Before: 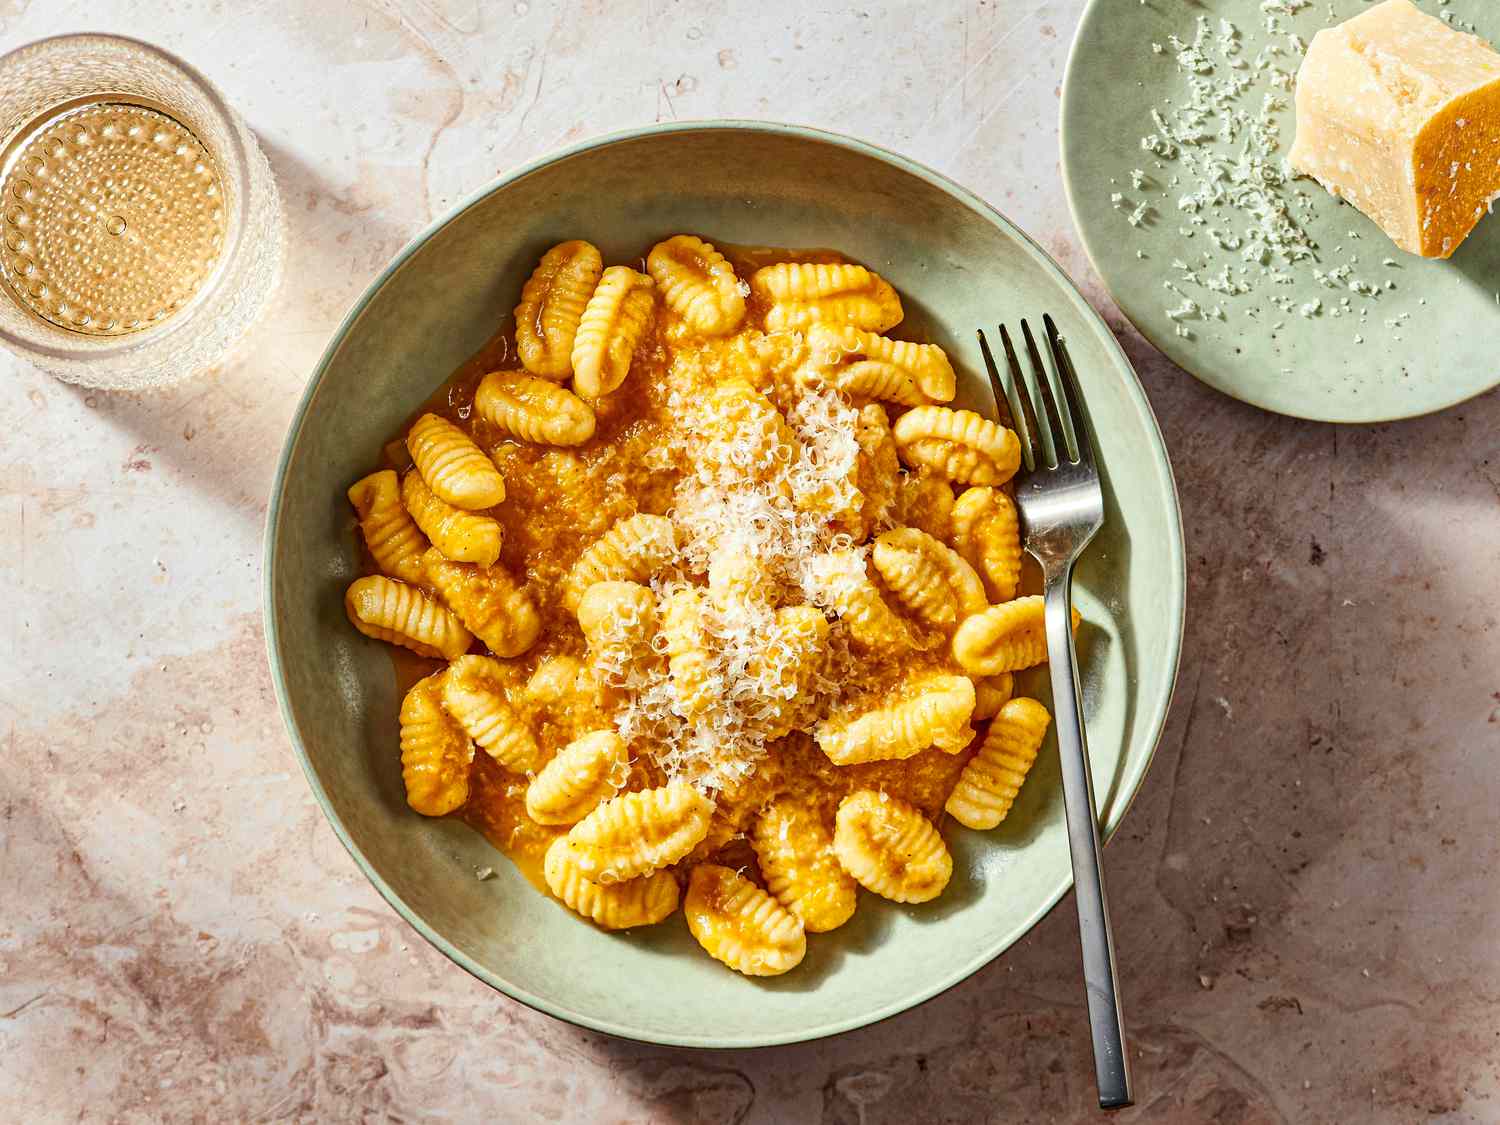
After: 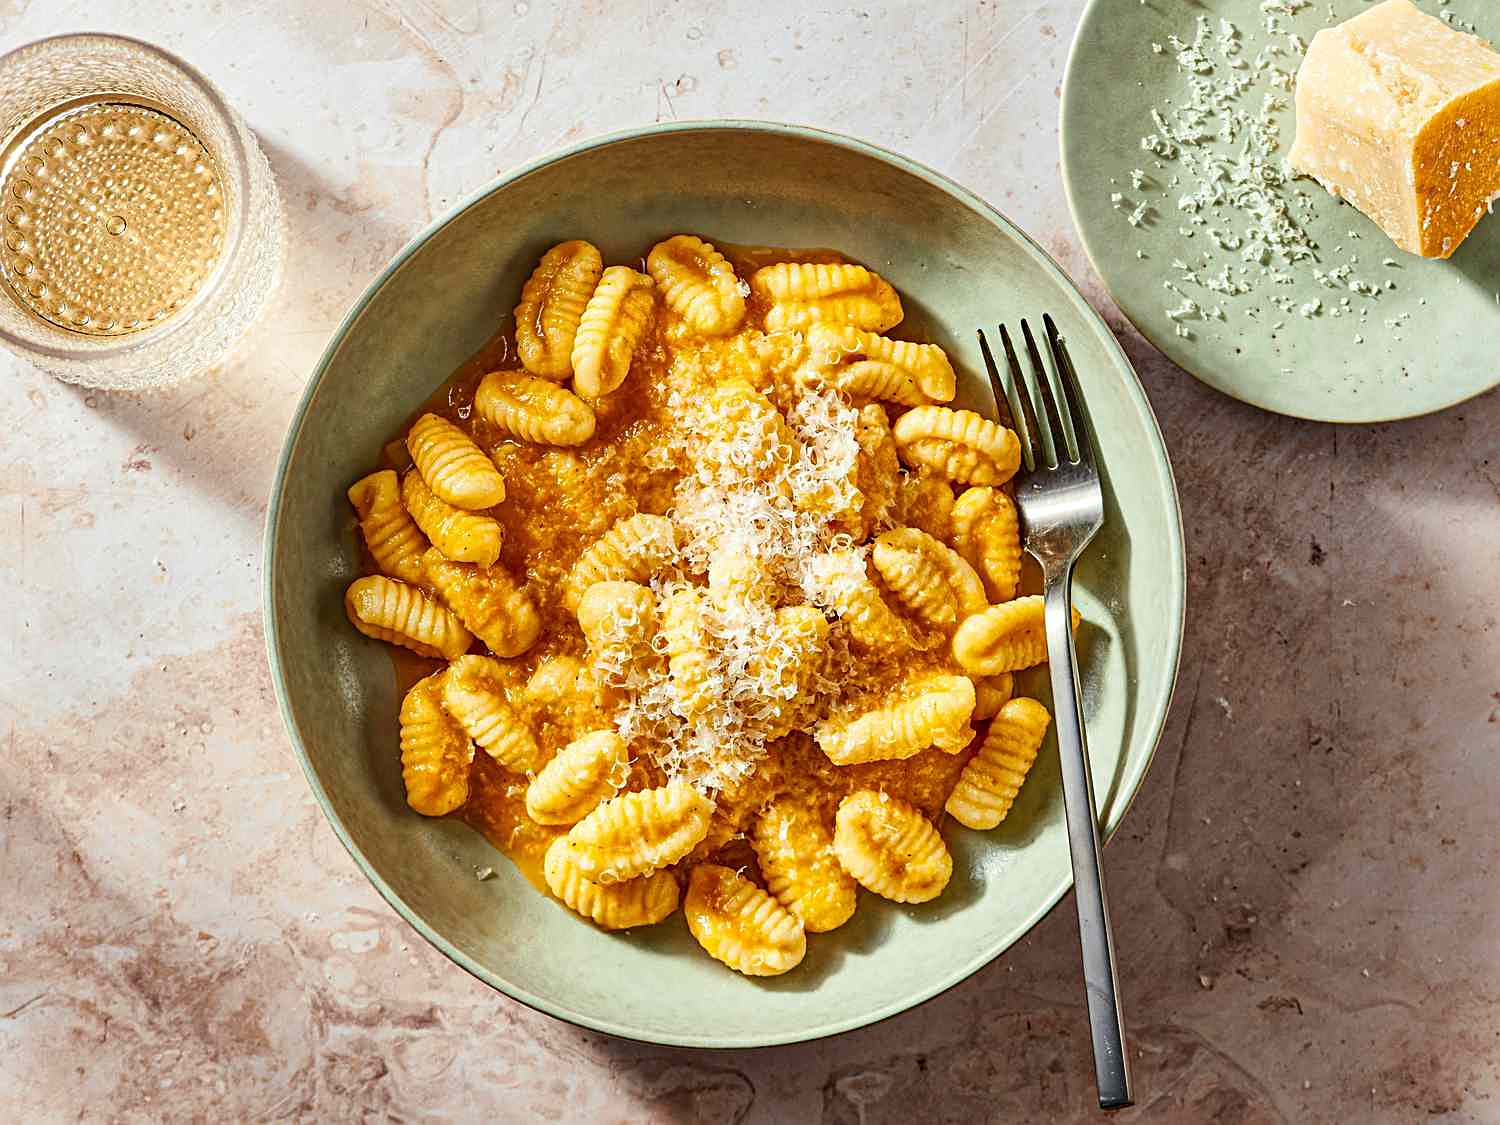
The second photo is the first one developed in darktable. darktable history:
sharpen: radius 2.192, amount 0.38, threshold 0.209
